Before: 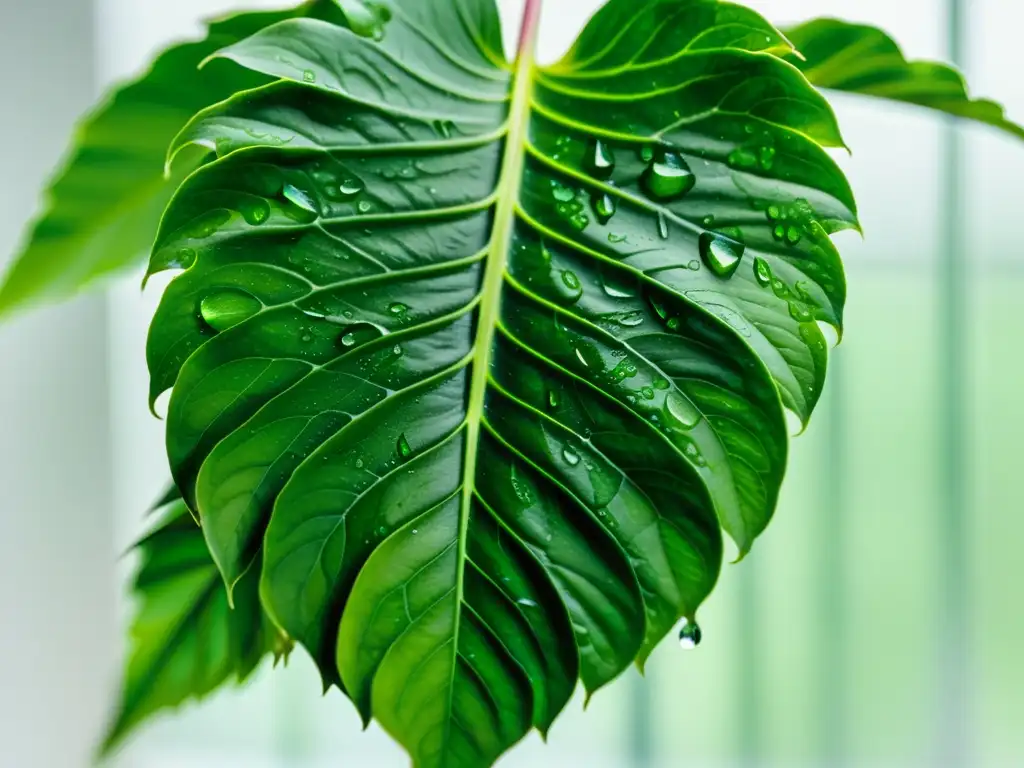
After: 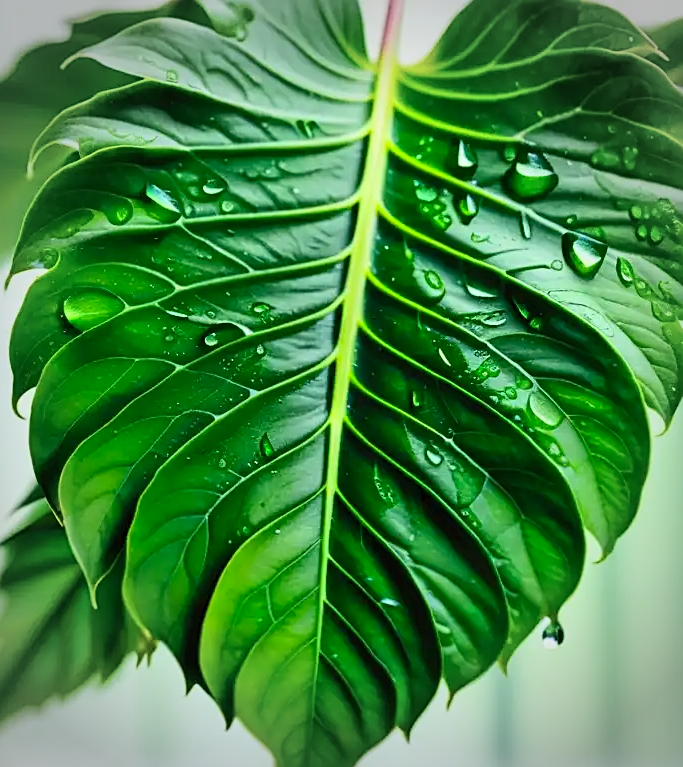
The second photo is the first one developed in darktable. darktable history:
sharpen: on, module defaults
vignetting: fall-off start 66.98%, width/height ratio 1.016
contrast brightness saturation: contrast 0.199, brightness 0.158, saturation 0.225
crop and rotate: left 13.388%, right 19.902%
